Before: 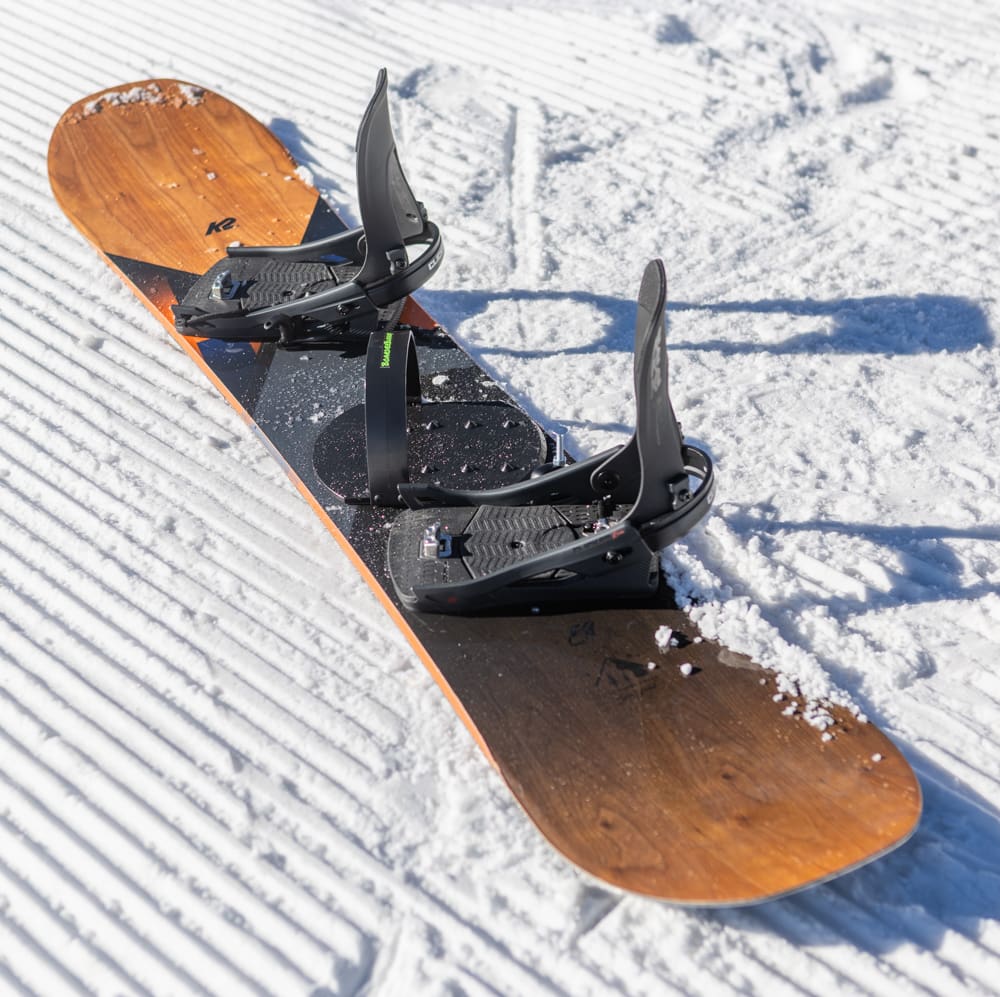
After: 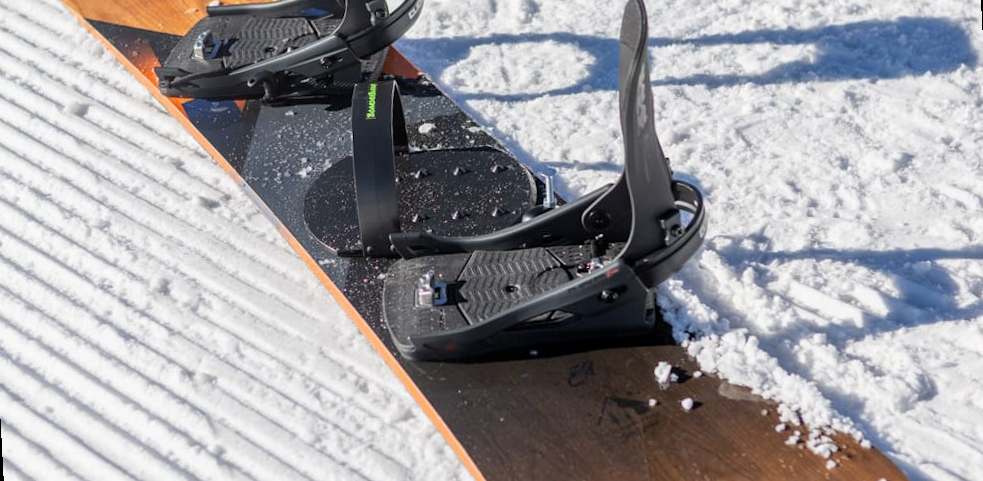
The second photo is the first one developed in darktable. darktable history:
crop and rotate: top 23.043%, bottom 23.437%
exposure: black level correction 0.001, compensate highlight preservation false
rotate and perspective: rotation -3°, crop left 0.031, crop right 0.968, crop top 0.07, crop bottom 0.93
